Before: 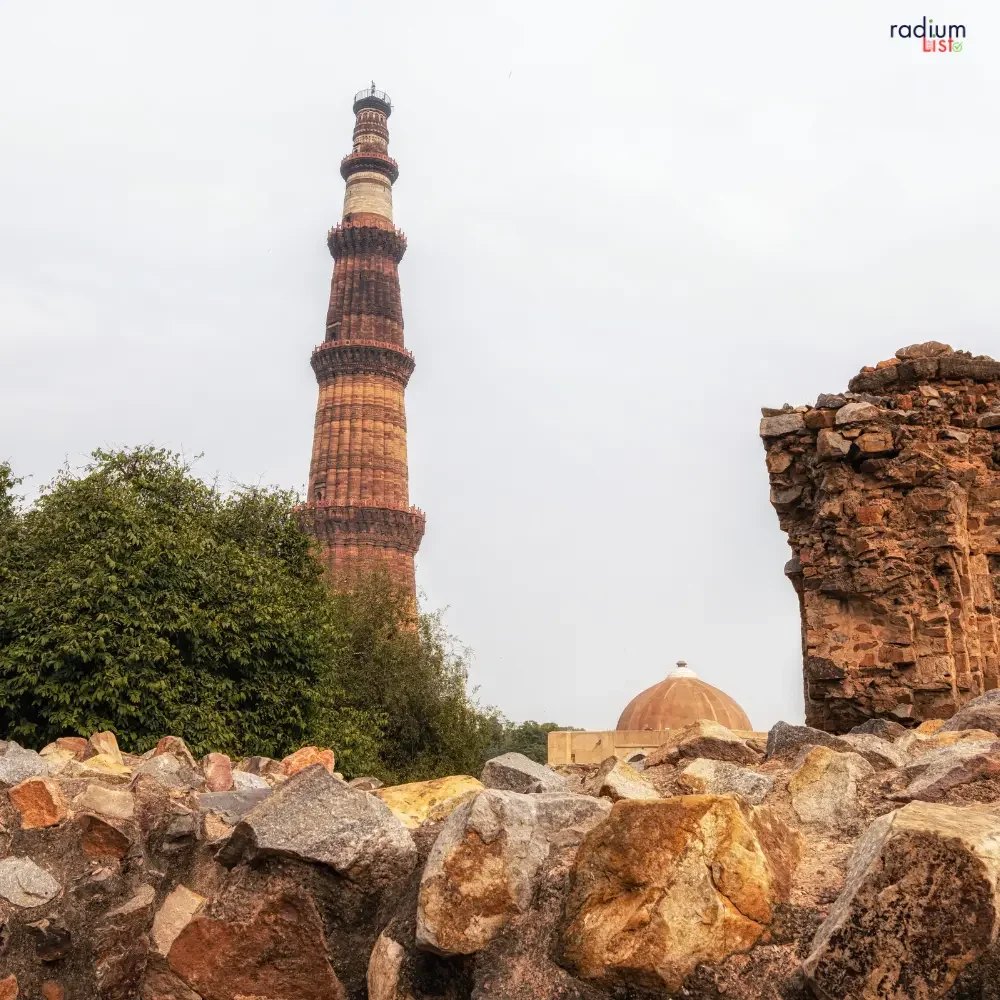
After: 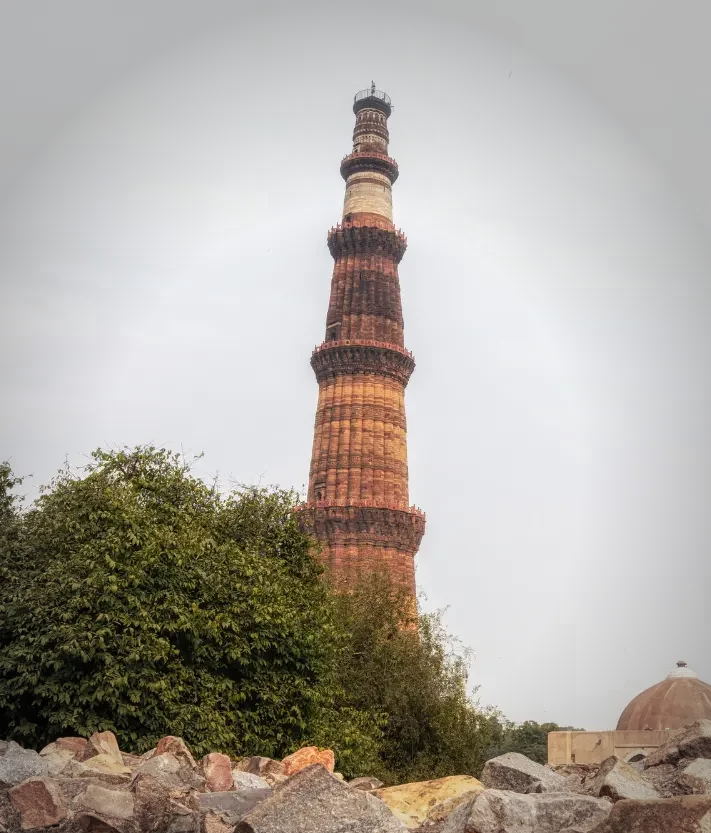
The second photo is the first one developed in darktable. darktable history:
crop: right 28.885%, bottom 16.626%
vignetting: fall-off start 64.63%, center (-0.034, 0.148), width/height ratio 0.881
